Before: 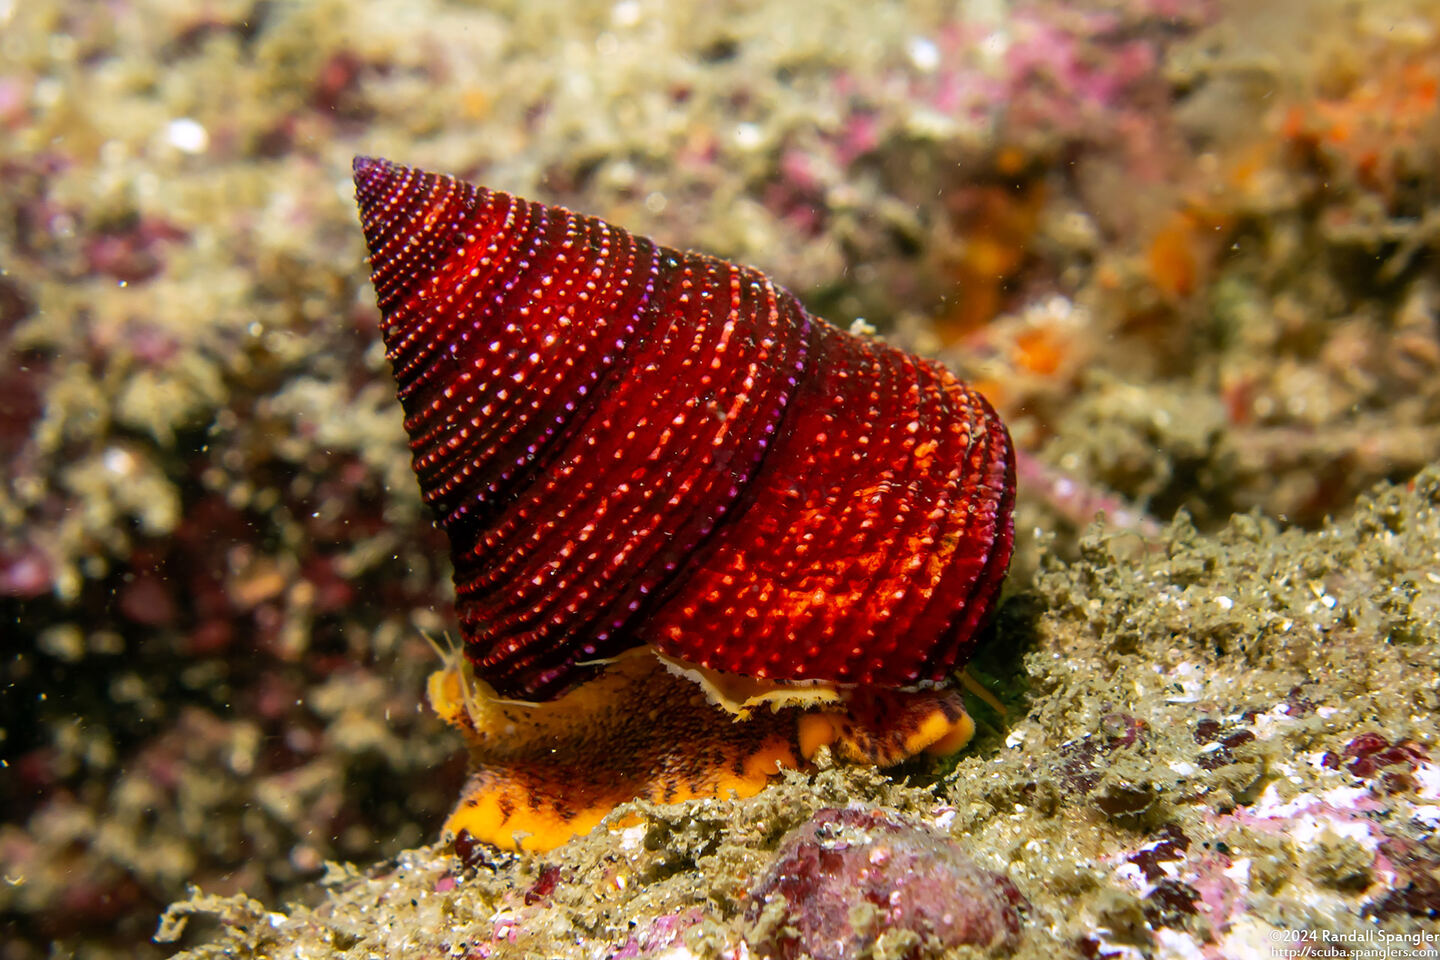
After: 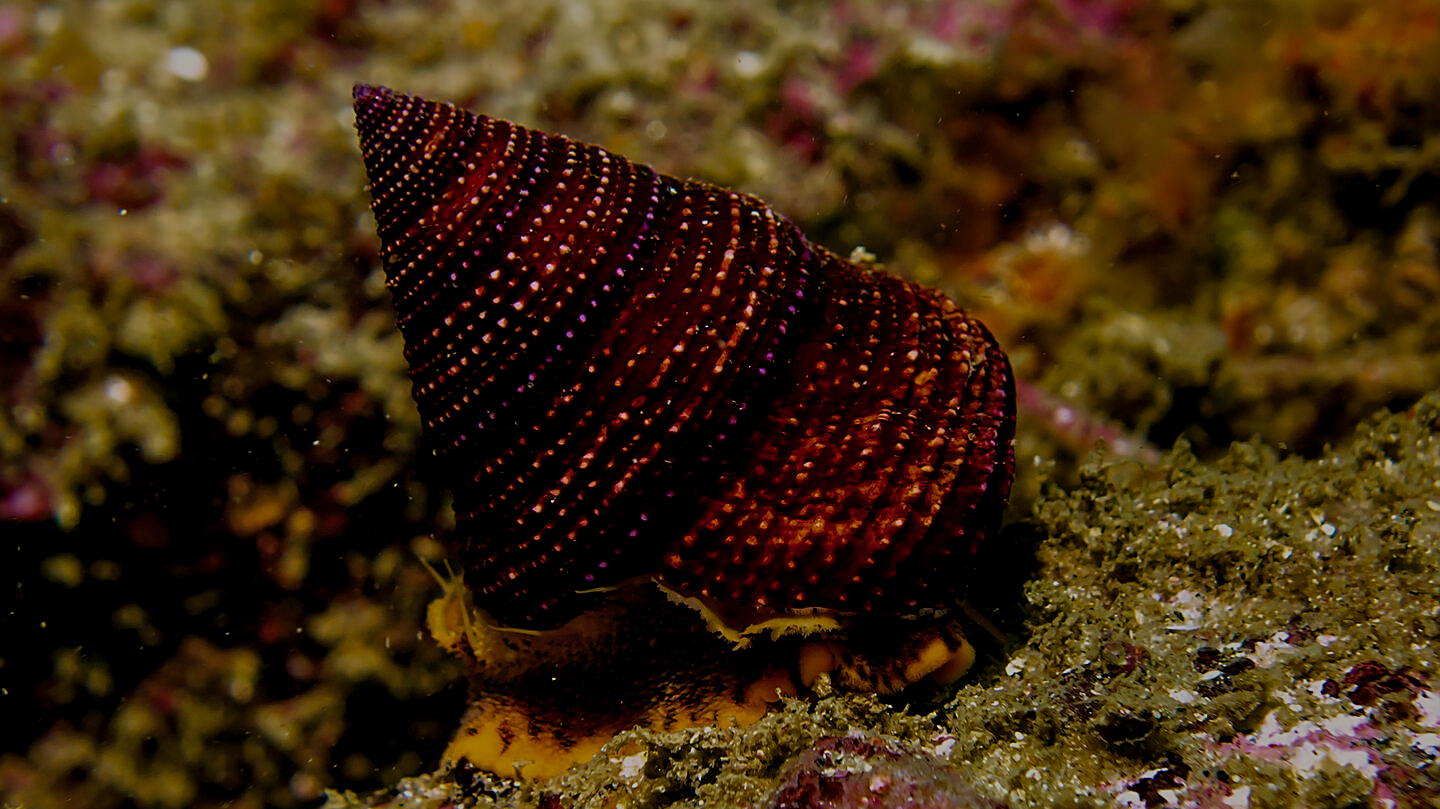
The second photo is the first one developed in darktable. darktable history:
velvia: strength 29.51%
tone equalizer: -8 EV -1.99 EV, -7 EV -2 EV, -6 EV -1.99 EV, -5 EV -1.96 EV, -4 EV -2 EV, -3 EV -1.97 EV, -2 EV -2 EV, -1 EV -1.62 EV, +0 EV -1.99 EV, edges refinement/feathering 500, mask exposure compensation -1.57 EV, preserve details no
crop: top 7.59%, bottom 8.125%
color balance rgb: shadows lift › chroma 0.701%, shadows lift › hue 110.83°, power › chroma 0.656%, power › hue 60°, global offset › luminance -0.416%, perceptual saturation grading › global saturation 14.285%, perceptual saturation grading › highlights -30.432%, perceptual saturation grading › shadows 50.655%, perceptual brilliance grading › highlights 14.133%, perceptual brilliance grading › shadows -18.298%
sharpen: on, module defaults
shadows and highlights: shadows 31.11, highlights -0.091, soften with gaussian
